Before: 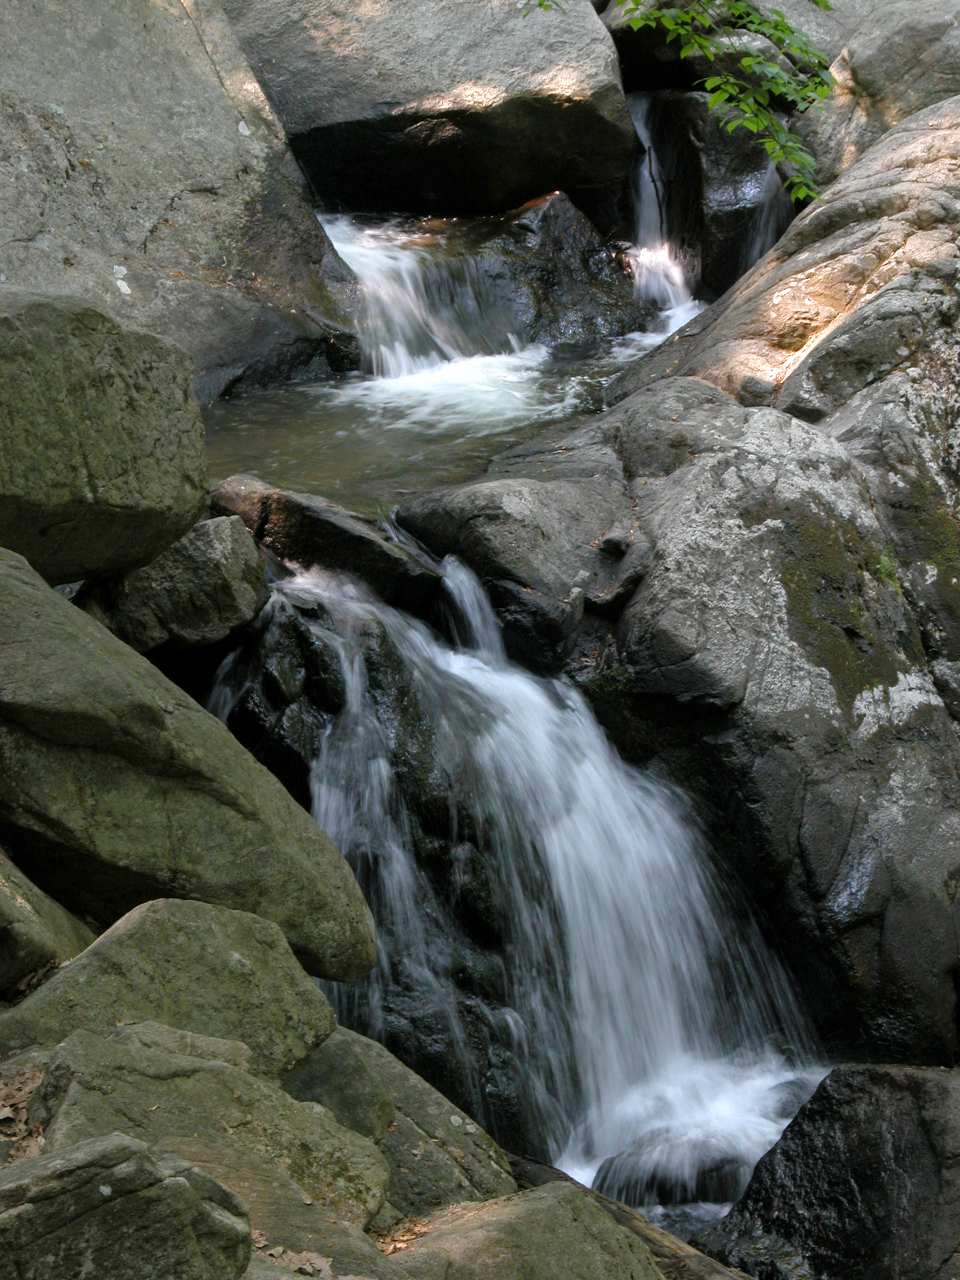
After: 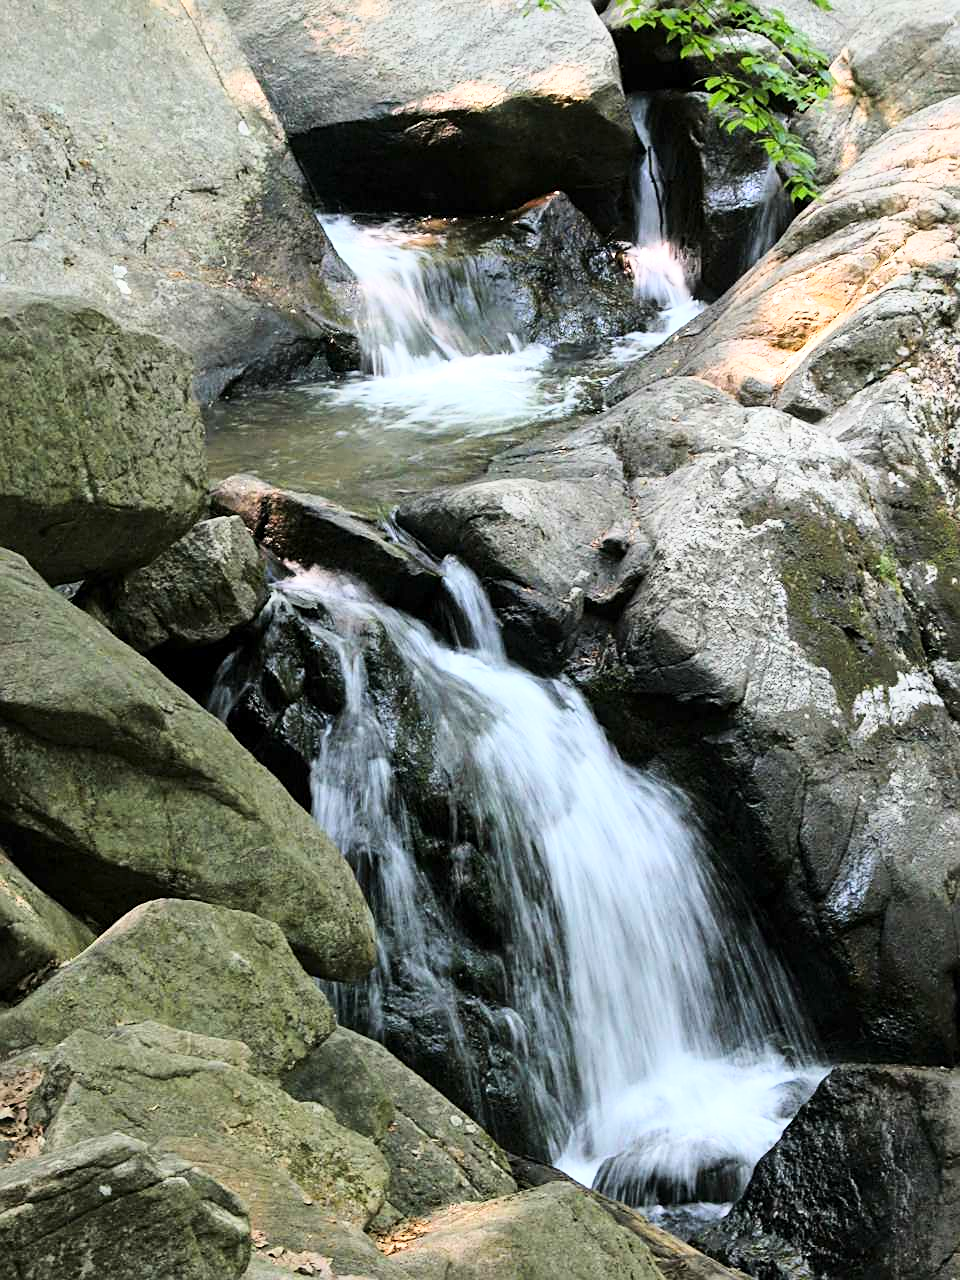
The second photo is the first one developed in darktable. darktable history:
base curve: curves: ch0 [(0, 0) (0.018, 0.026) (0.143, 0.37) (0.33, 0.731) (0.458, 0.853) (0.735, 0.965) (0.905, 0.986) (1, 1)]
sharpen: on, module defaults
